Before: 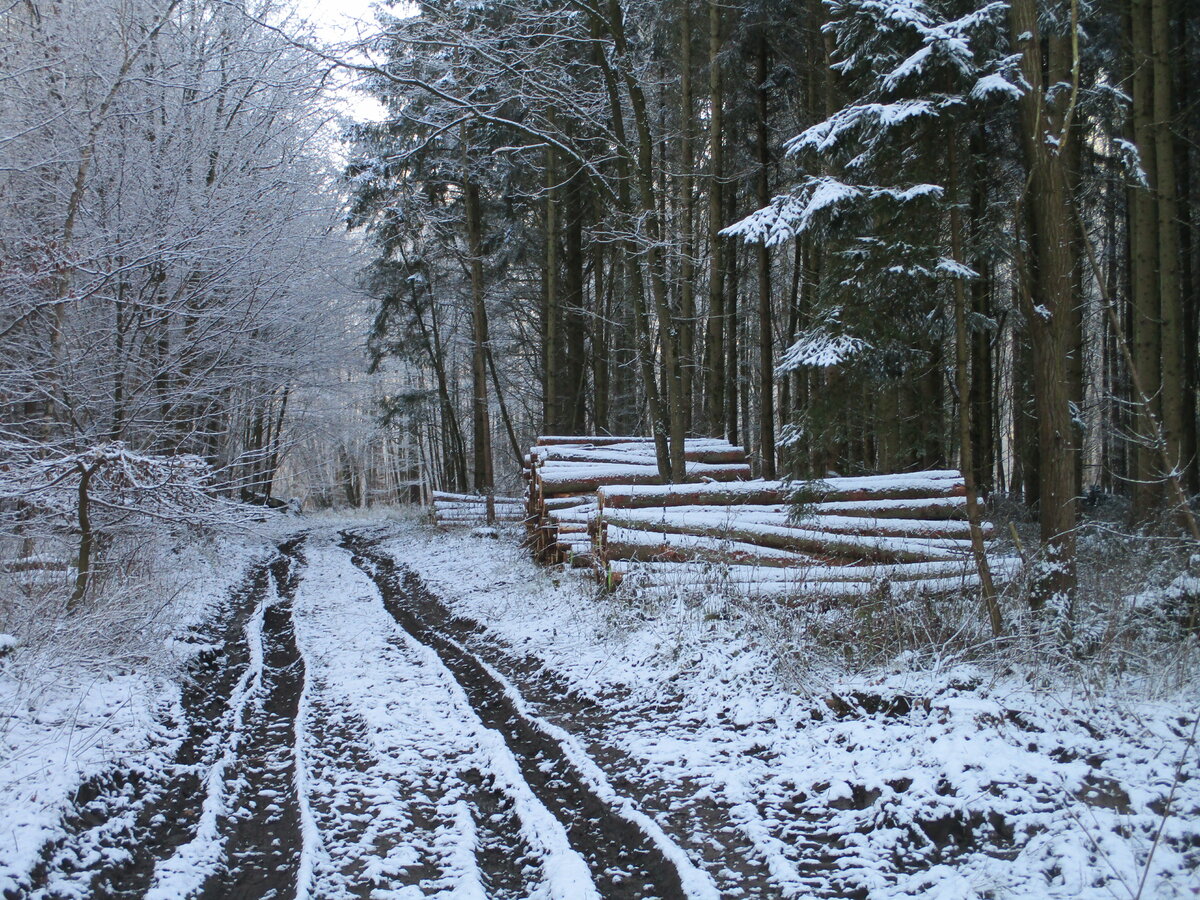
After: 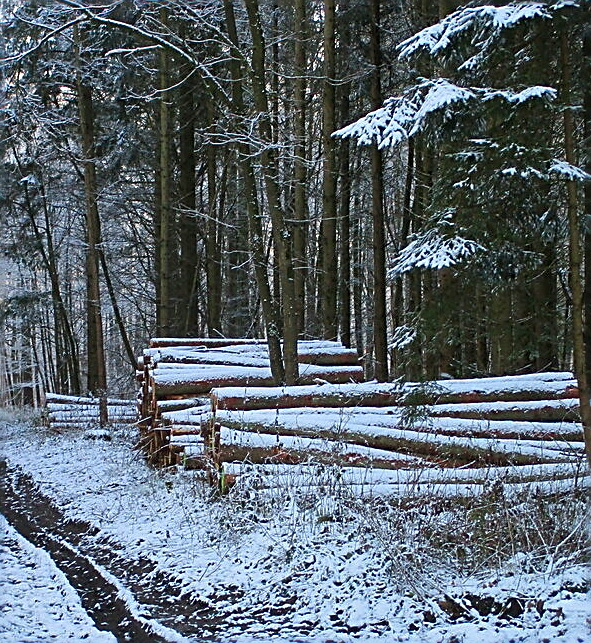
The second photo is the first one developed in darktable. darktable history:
shadows and highlights: shadows 21, highlights -81.04, soften with gaussian
crop: left 32.328%, top 10.97%, right 18.341%, bottom 17.568%
contrast brightness saturation: brightness -0.02, saturation 0.364
sharpen: amount 1.017
